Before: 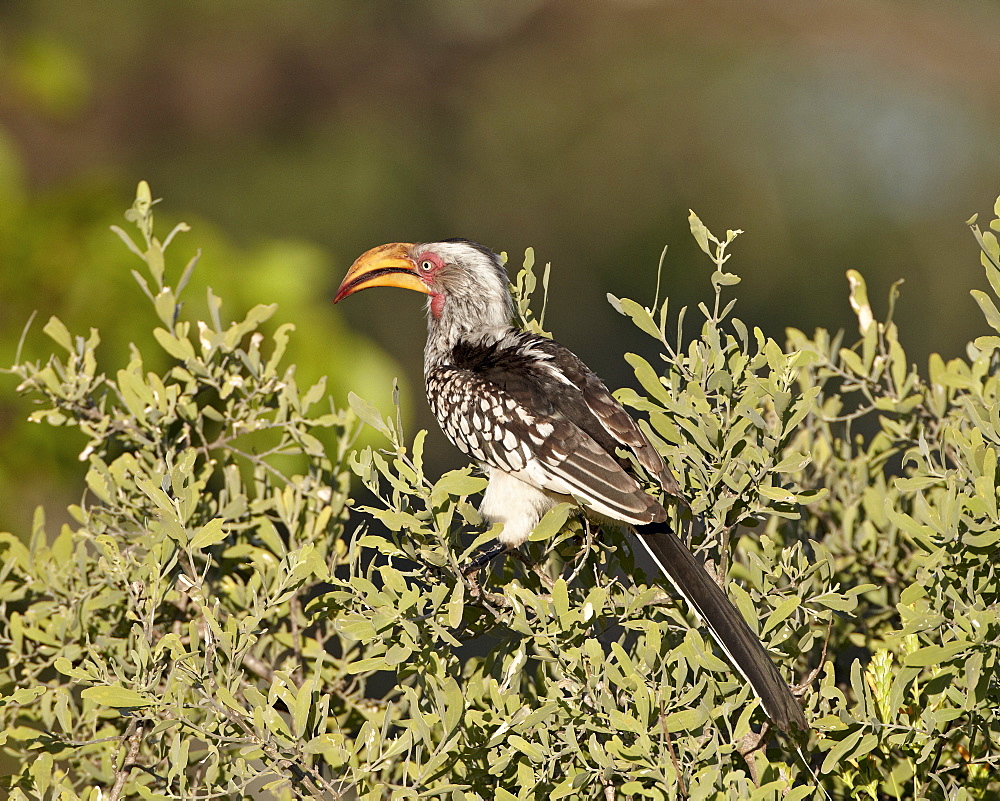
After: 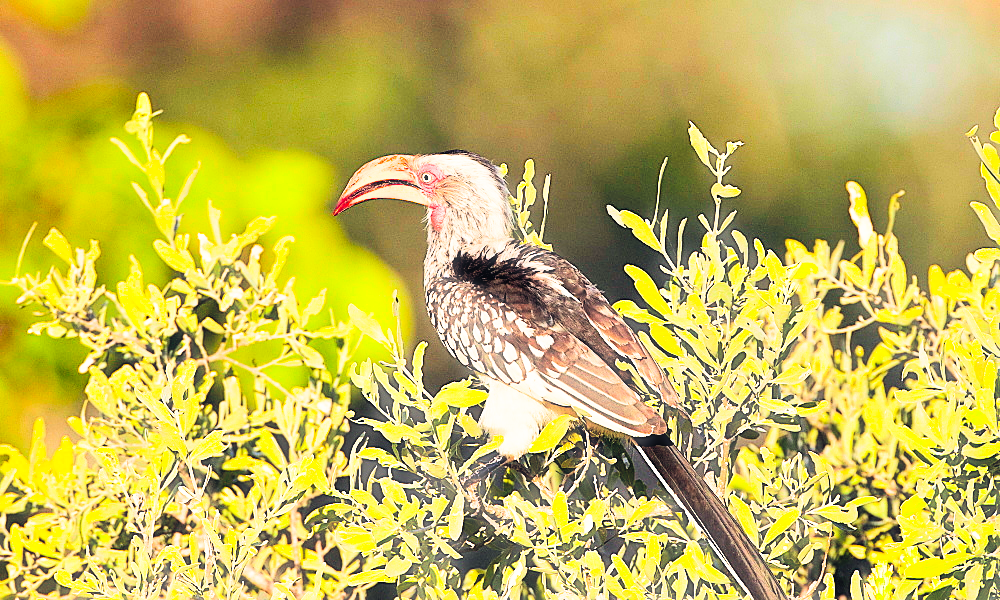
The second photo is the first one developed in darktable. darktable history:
haze removal: strength -0.095, adaptive false
crop: top 11.051%, bottom 13.932%
exposure: black level correction 0, exposure 1 EV, compensate highlight preservation false
sharpen: radius 1.583, amount 0.36, threshold 1.183
filmic rgb: black relative exposure -5.08 EV, white relative exposure 3.53 EV, hardness 3.18, contrast 1.488, highlights saturation mix -49.78%
color balance rgb: power › hue 71.44°, global offset › luminance 0.393%, global offset › chroma 0.218%, global offset › hue 255.16°, linear chroma grading › global chroma 15.595%, perceptual saturation grading › global saturation 10.333%, contrast -9.89%
contrast brightness saturation: contrast 0.242, brightness 0.27, saturation 0.372
